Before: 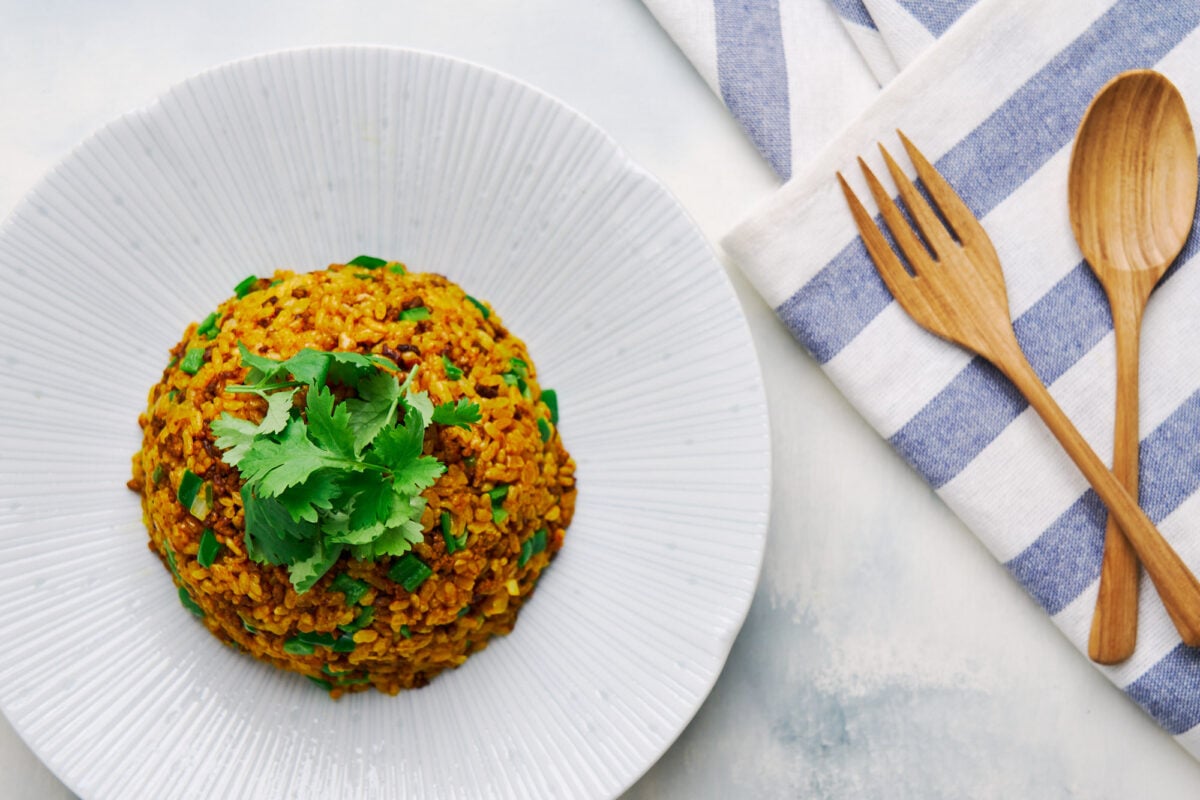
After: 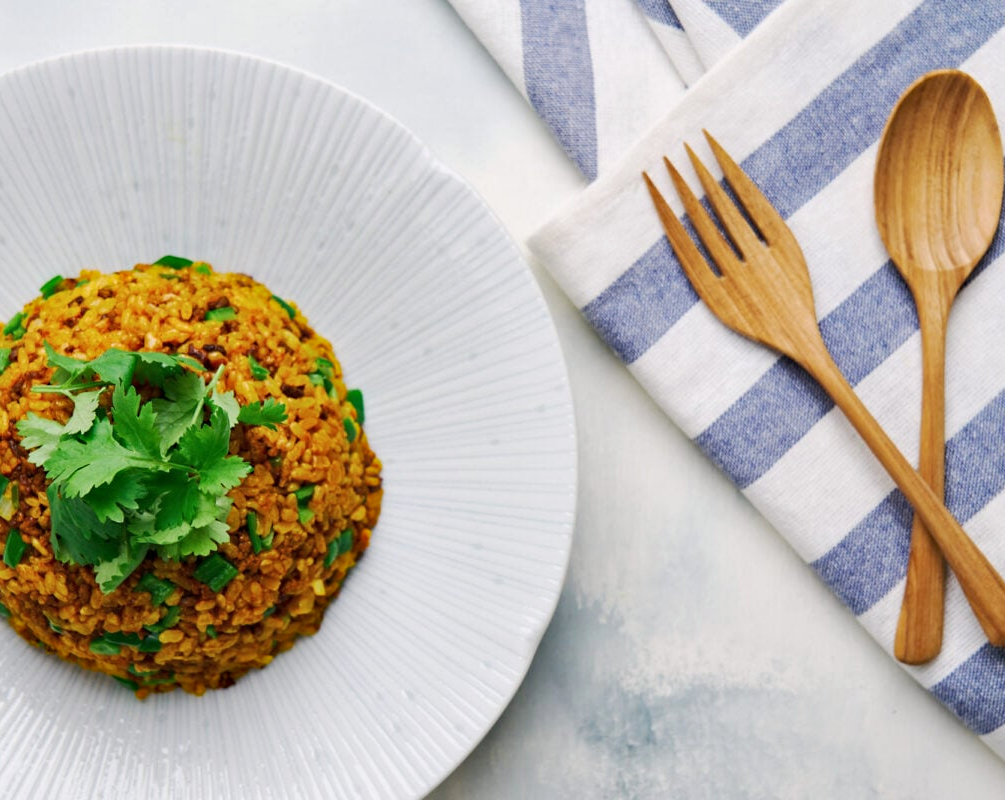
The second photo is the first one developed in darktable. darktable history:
haze removal: adaptive false
crop: left 16.172%
sharpen: radius 5.341, amount 0.312, threshold 26.149
contrast brightness saturation: saturation -0.054
